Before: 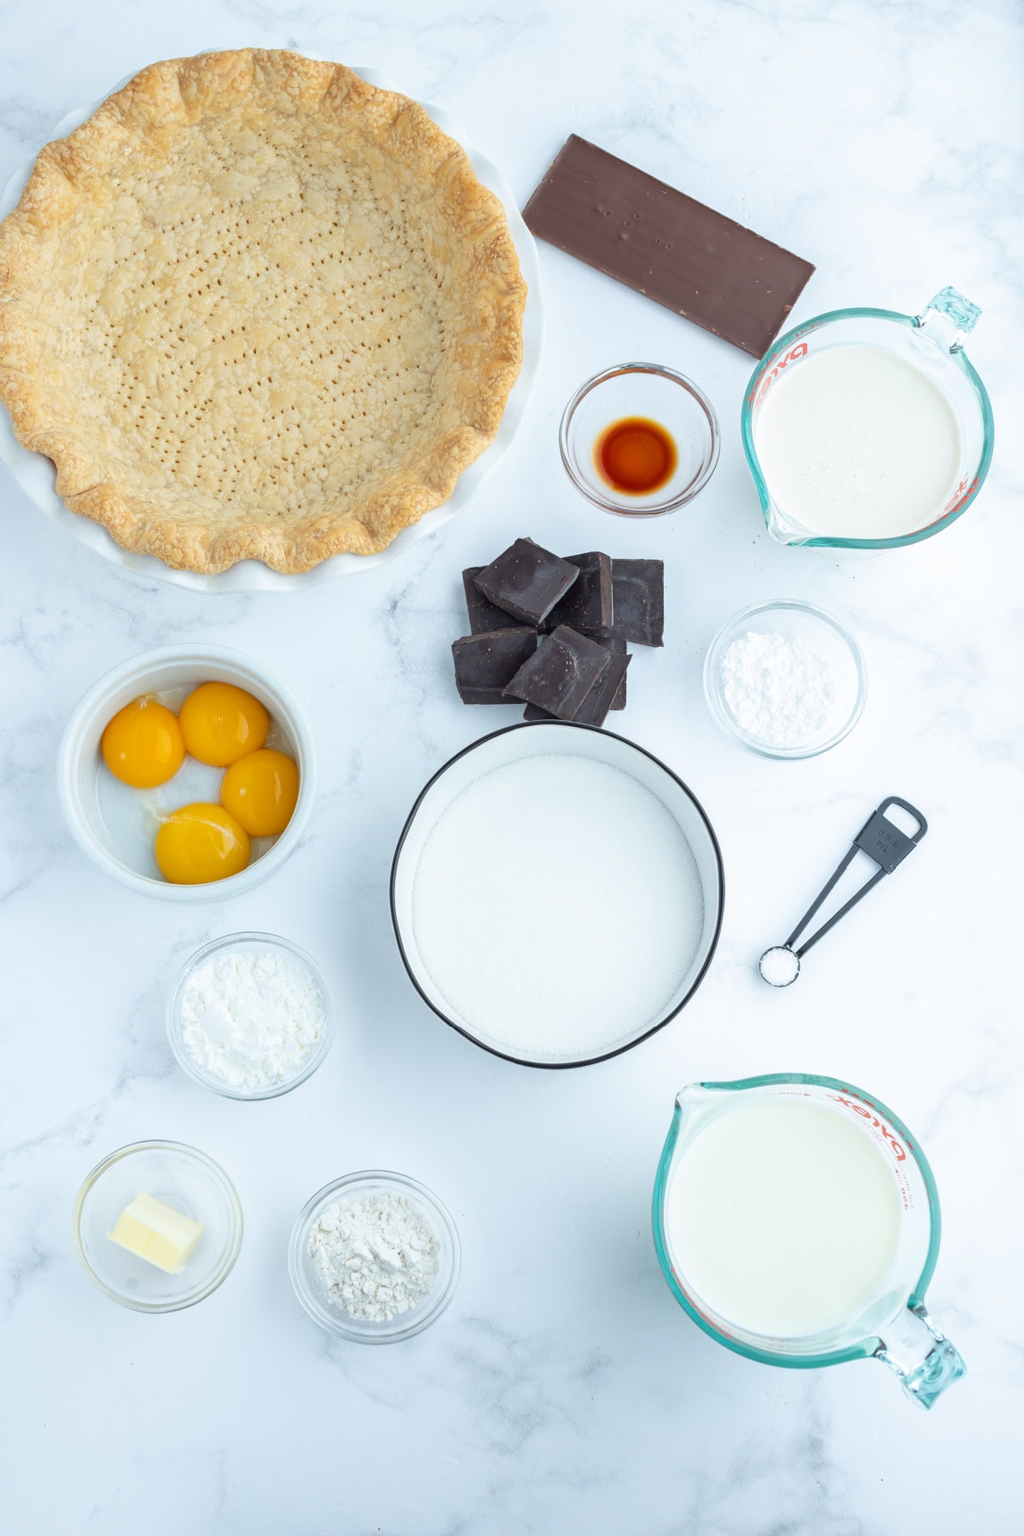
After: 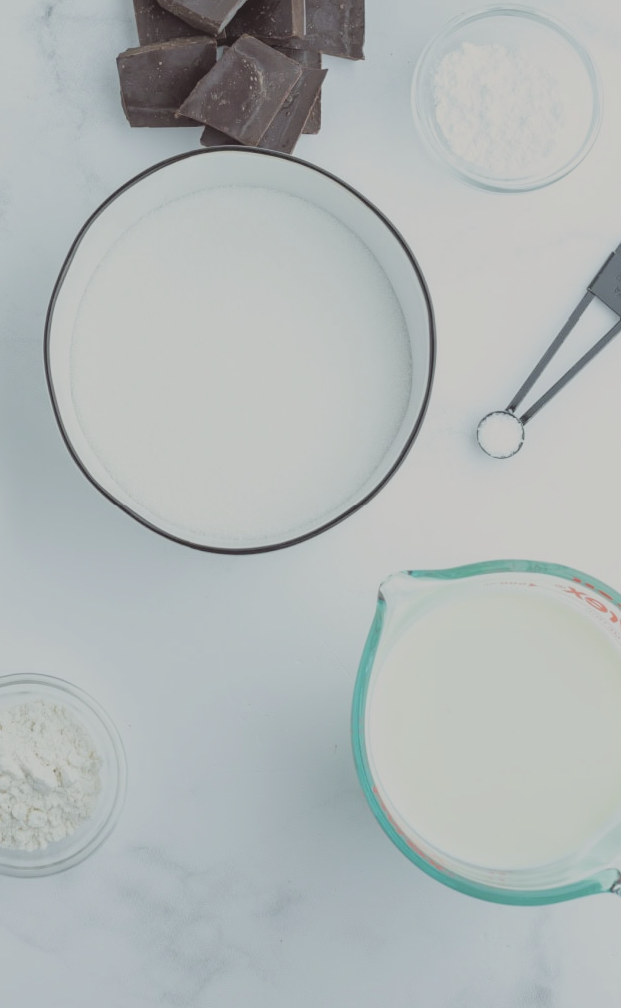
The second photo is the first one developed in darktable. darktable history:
white balance: red 0.983, blue 1.036
filmic rgb: hardness 4.17, contrast 0.921
color balance: lift [1.005, 1.002, 0.998, 0.998], gamma [1, 1.021, 1.02, 0.979], gain [0.923, 1.066, 1.056, 0.934]
crop: left 34.479%, top 38.822%, right 13.718%, bottom 5.172%
contrast brightness saturation: contrast -0.15, brightness 0.05, saturation -0.12
